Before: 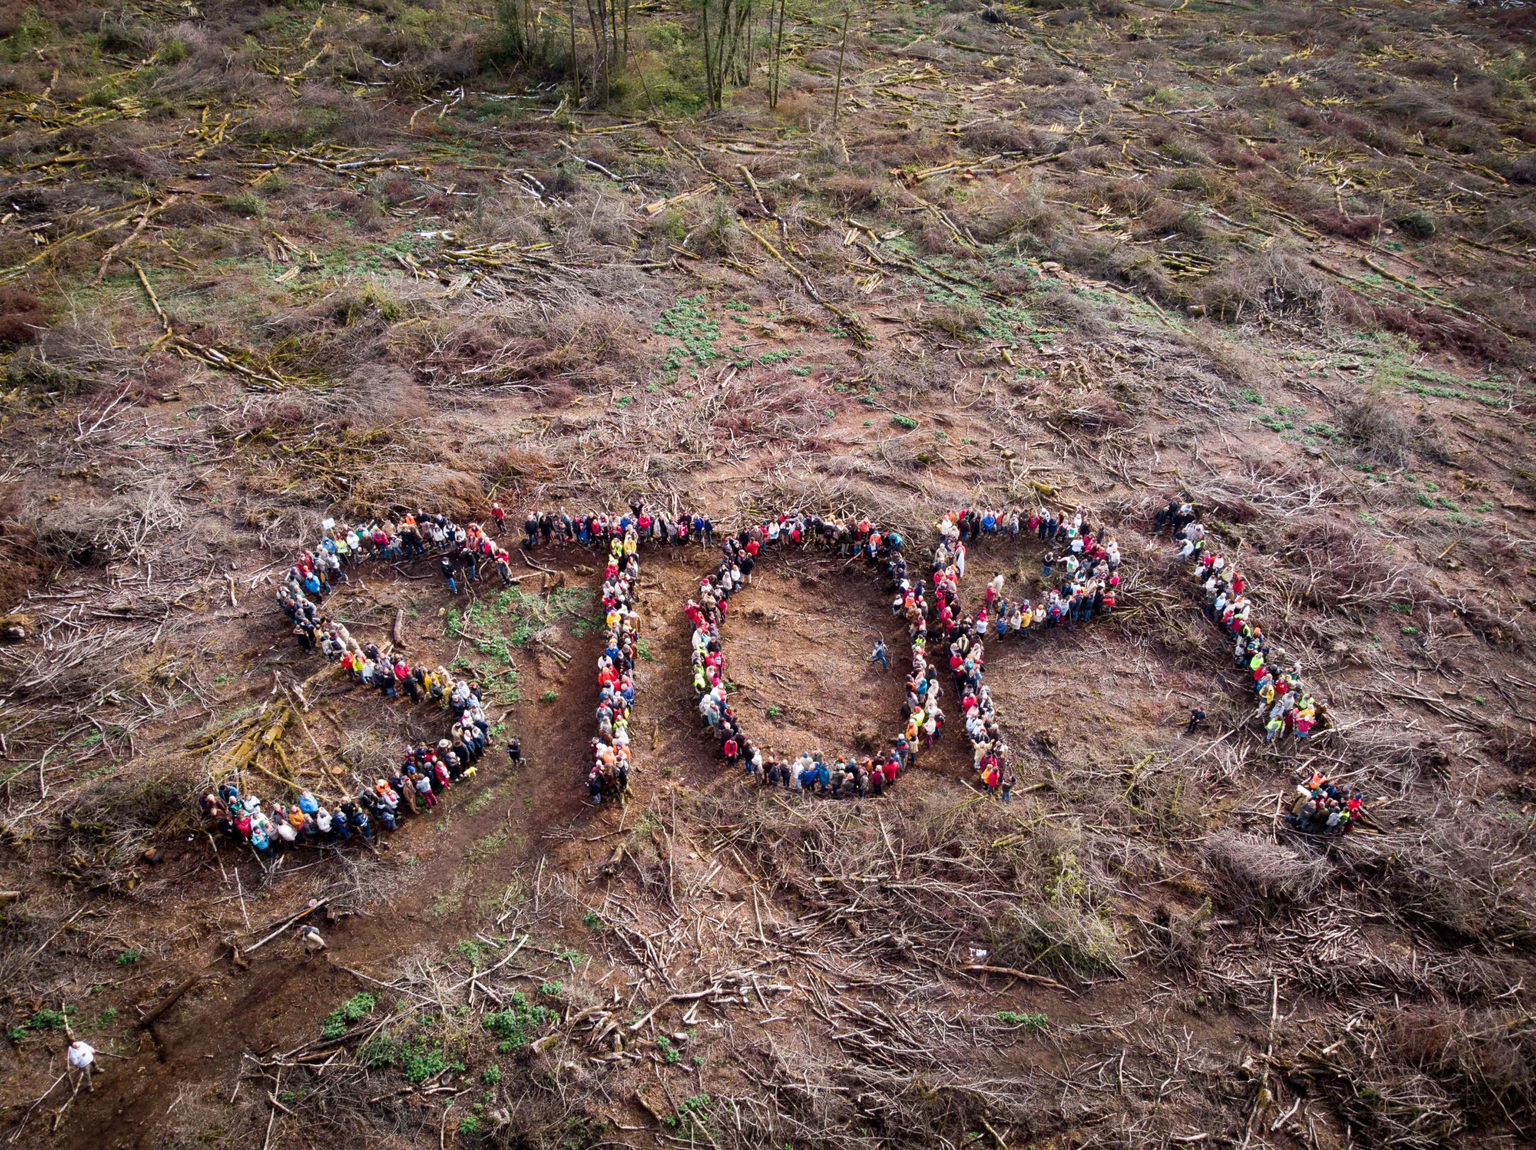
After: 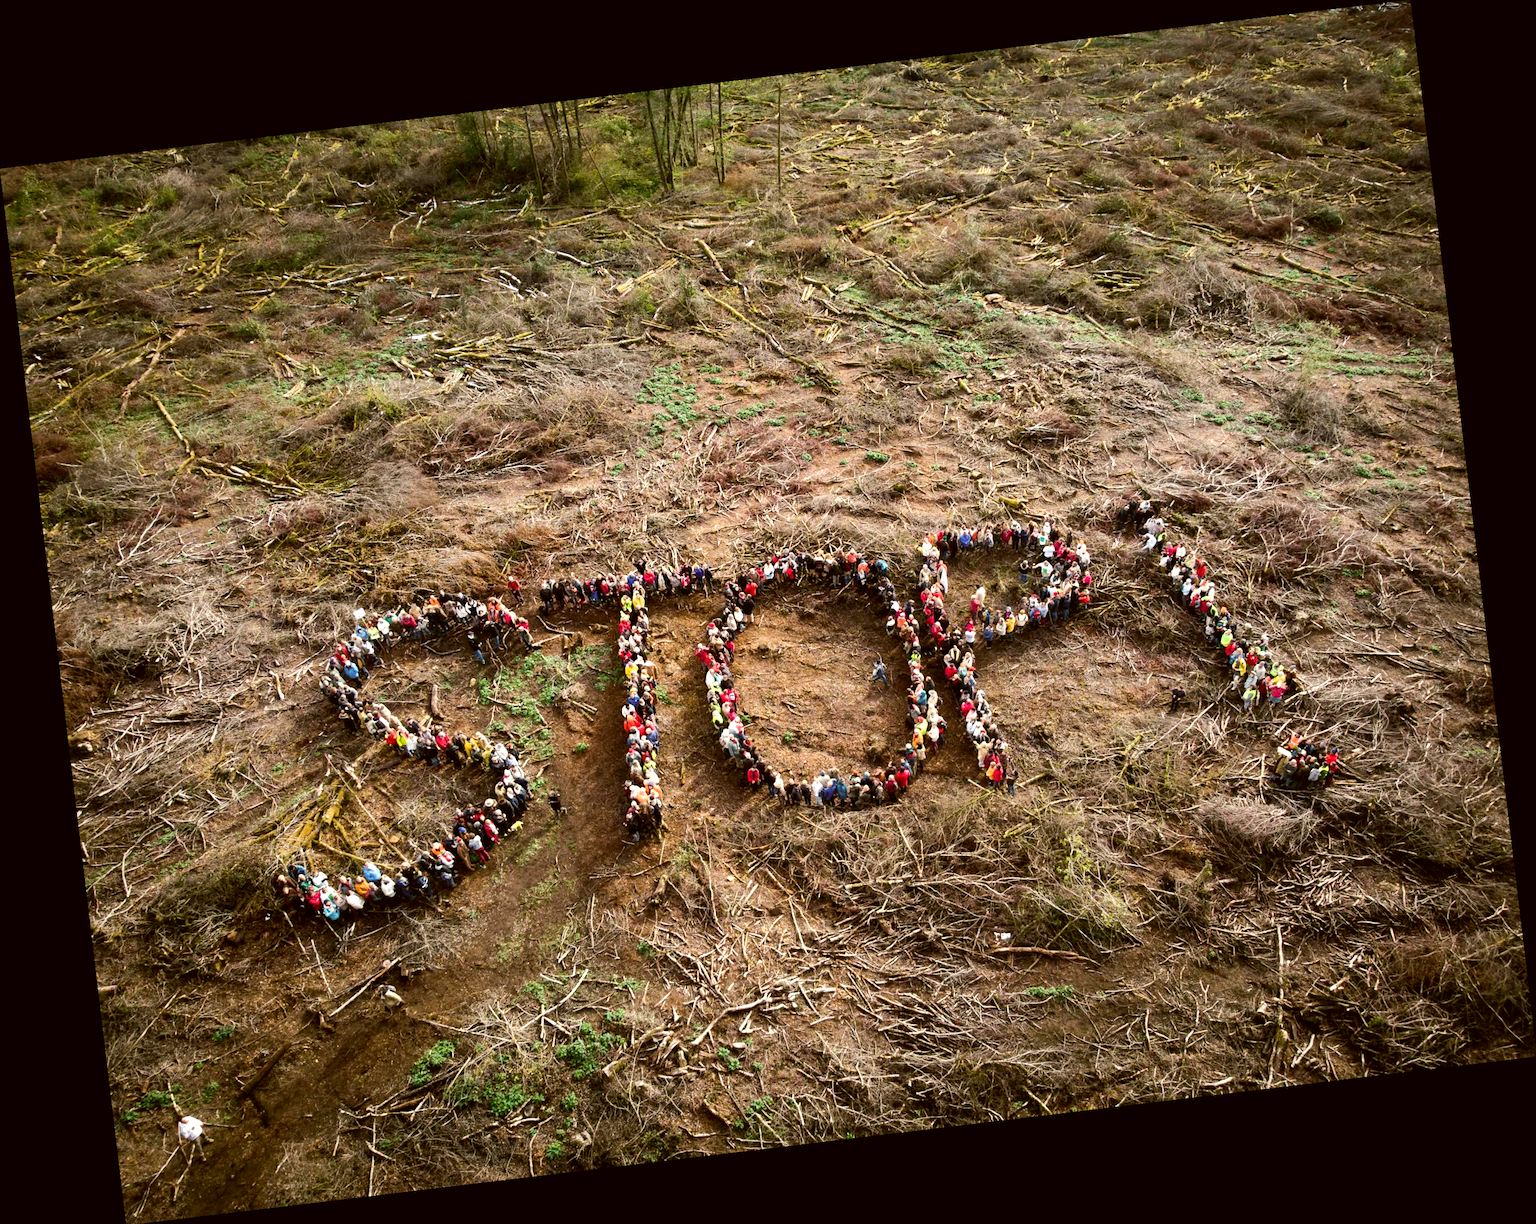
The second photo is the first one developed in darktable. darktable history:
tone equalizer: -8 EV -0.417 EV, -7 EV -0.389 EV, -6 EV -0.333 EV, -5 EV -0.222 EV, -3 EV 0.222 EV, -2 EV 0.333 EV, -1 EV 0.389 EV, +0 EV 0.417 EV, edges refinement/feathering 500, mask exposure compensation -1.57 EV, preserve details no
rotate and perspective: rotation -6.83°, automatic cropping off
color correction: highlights a* -1.43, highlights b* 10.12, shadows a* 0.395, shadows b* 19.35
